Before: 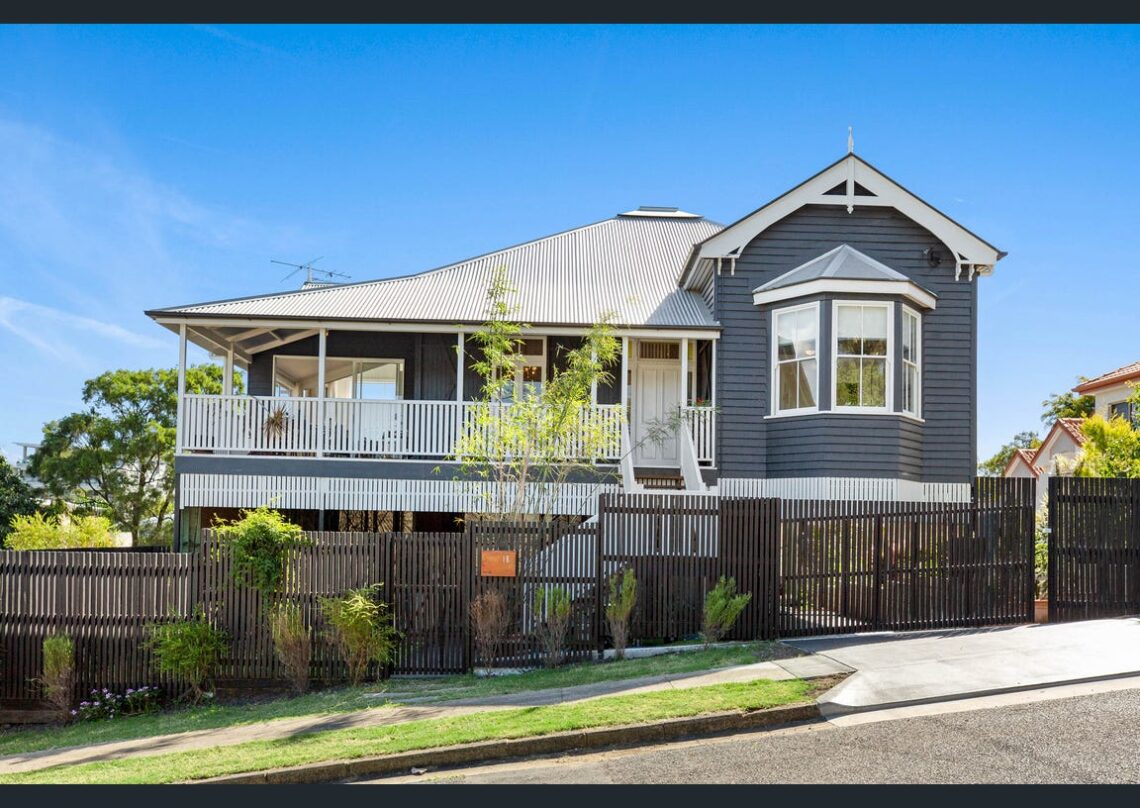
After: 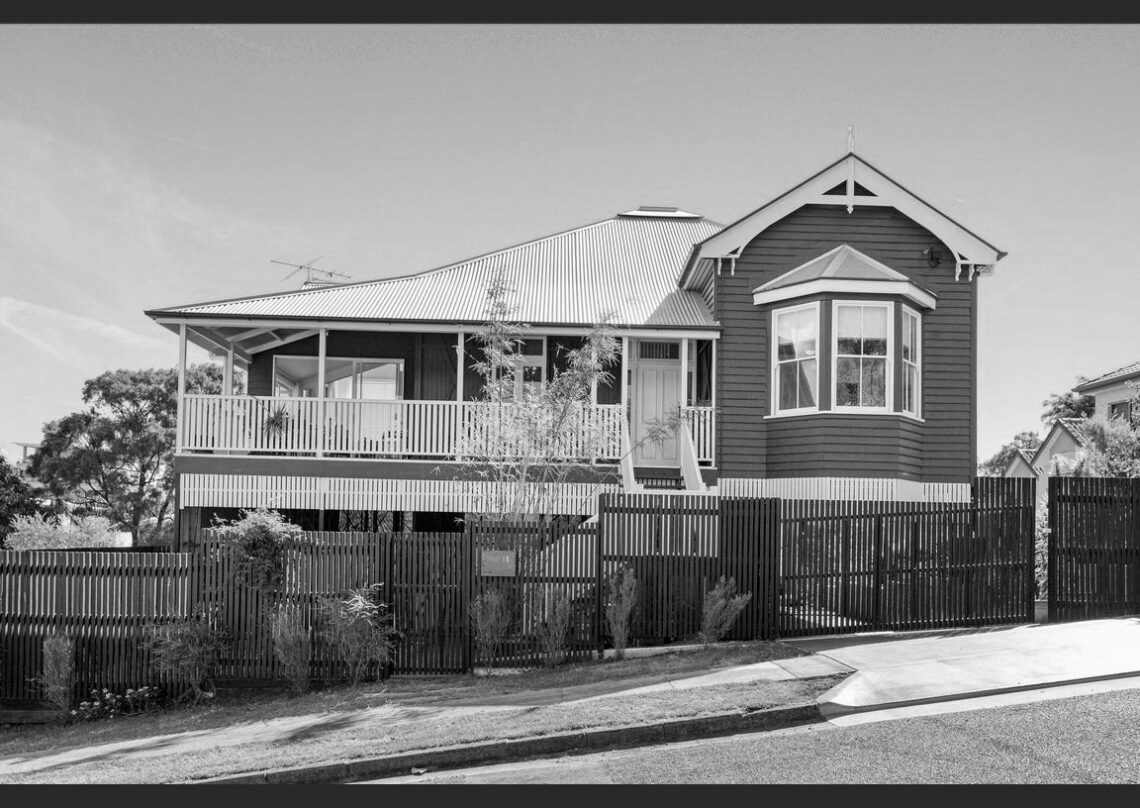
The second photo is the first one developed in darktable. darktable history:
color calibration: output gray [0.267, 0.423, 0.261, 0], illuminant as shot in camera, x 0.385, y 0.38, temperature 3967.69 K
tone equalizer: edges refinement/feathering 500, mask exposure compensation -1.57 EV, preserve details no
